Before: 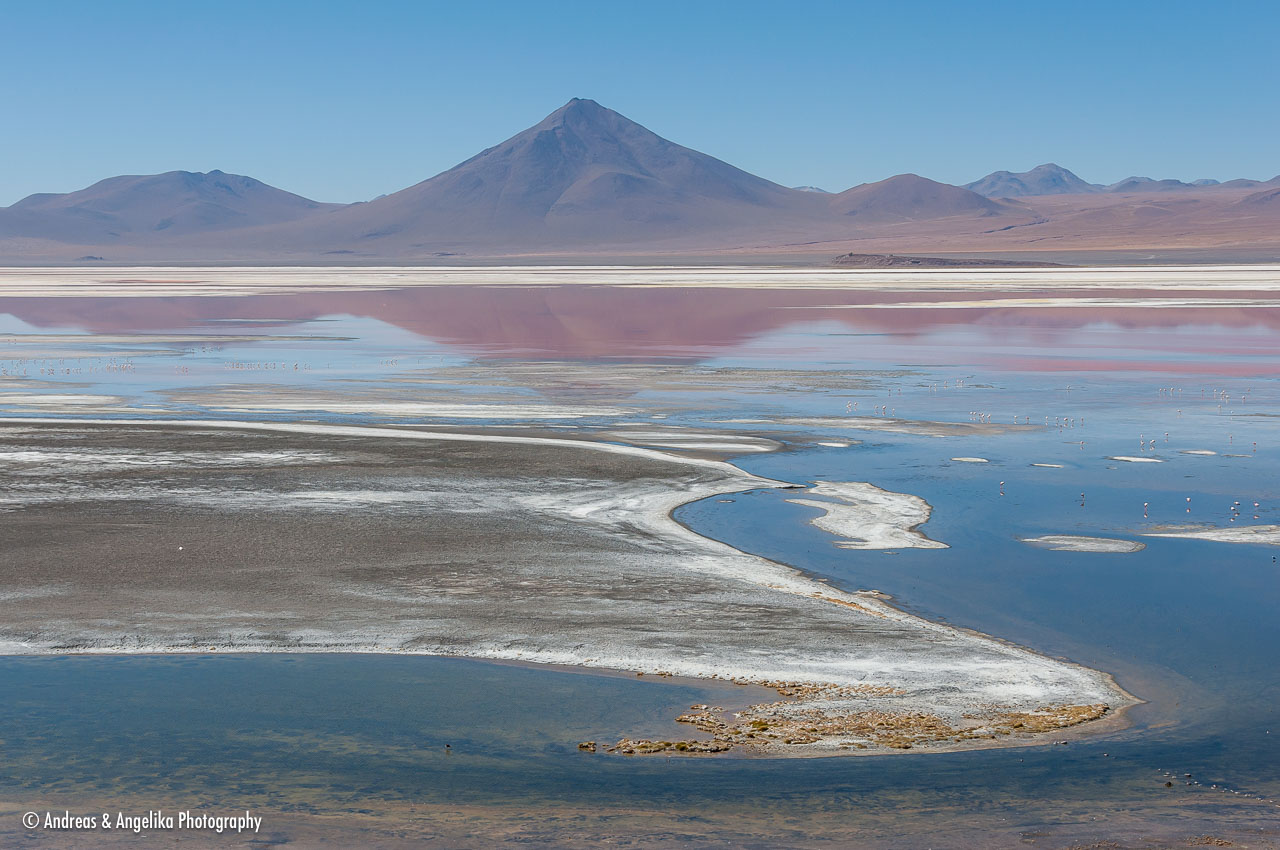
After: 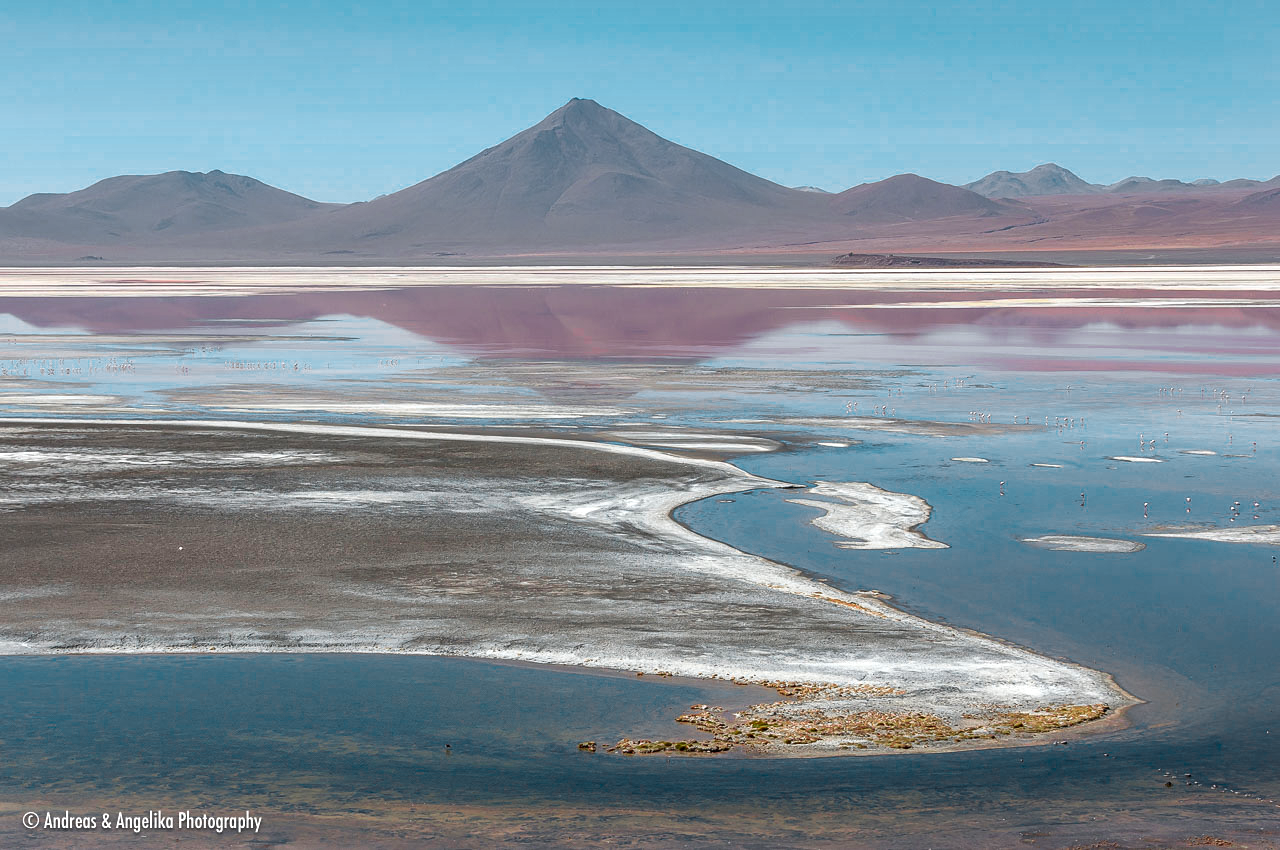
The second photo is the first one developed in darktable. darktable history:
color zones: curves: ch0 [(0, 0.533) (0.126, 0.533) (0.234, 0.533) (0.368, 0.357) (0.5, 0.5) (0.625, 0.5) (0.74, 0.637) (0.875, 0.5)]; ch1 [(0.004, 0.708) (0.129, 0.662) (0.25, 0.5) (0.375, 0.331) (0.496, 0.396) (0.625, 0.649) (0.739, 0.26) (0.875, 0.5) (1, 0.478)]; ch2 [(0, 0.409) (0.132, 0.403) (0.236, 0.558) (0.379, 0.448) (0.5, 0.5) (0.625, 0.5) (0.691, 0.39) (0.875, 0.5)]
tone equalizer: -8 EV -0.41 EV, -7 EV -0.417 EV, -6 EV -0.335 EV, -5 EV -0.215 EV, -3 EV 0.189 EV, -2 EV 0.343 EV, -1 EV 0.375 EV, +0 EV 0.431 EV, mask exposure compensation -0.489 EV
contrast brightness saturation: brightness -0.099
shadows and highlights: shadows 22.16, highlights -48.93, soften with gaussian
